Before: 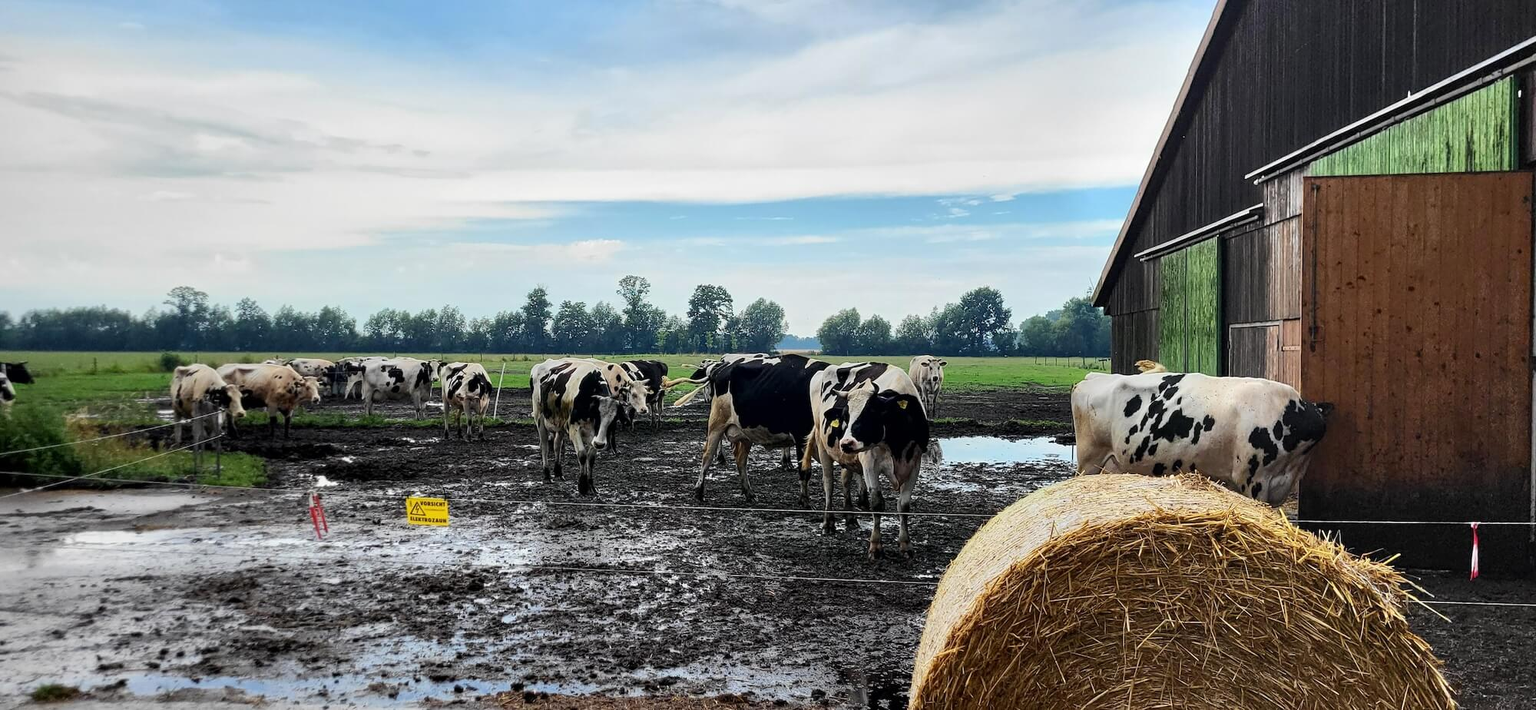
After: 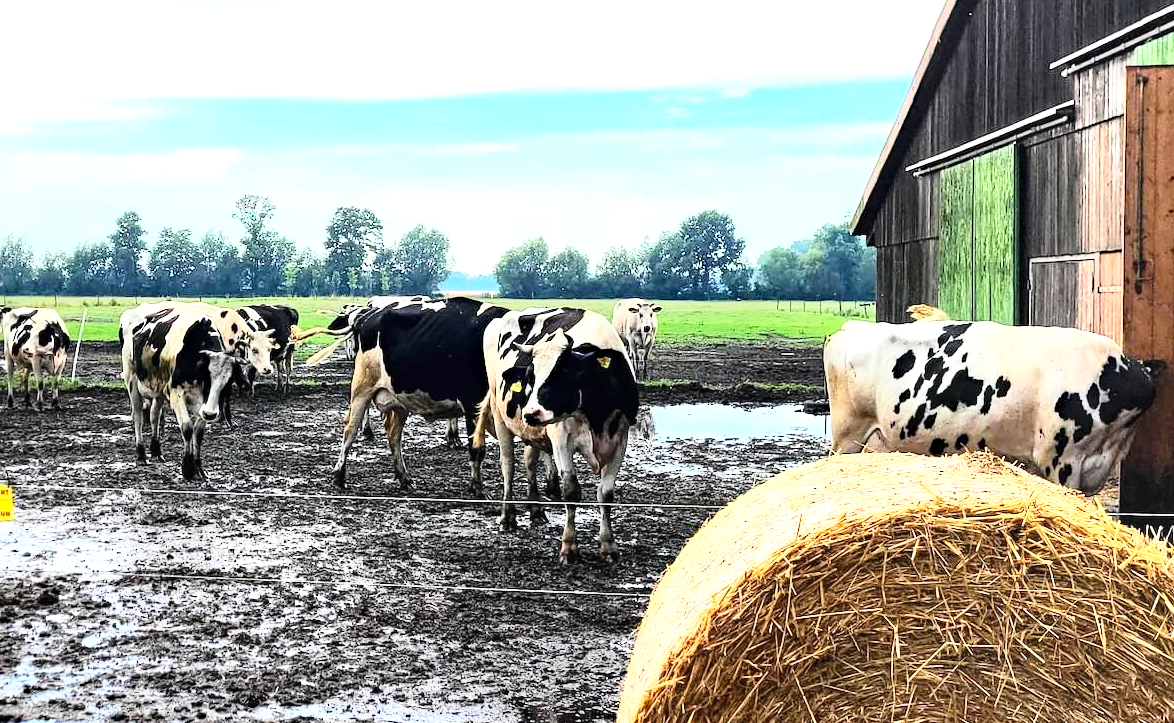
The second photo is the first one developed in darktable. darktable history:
haze removal: compatibility mode true, adaptive false
base curve: curves: ch0 [(0, 0) (0.028, 0.03) (0.121, 0.232) (0.46, 0.748) (0.859, 0.968) (1, 1)]
exposure: black level correction -0.001, exposure 0.909 EV, compensate highlight preservation false
crop and rotate: left 28.571%, top 17.85%, right 12.707%, bottom 3.842%
